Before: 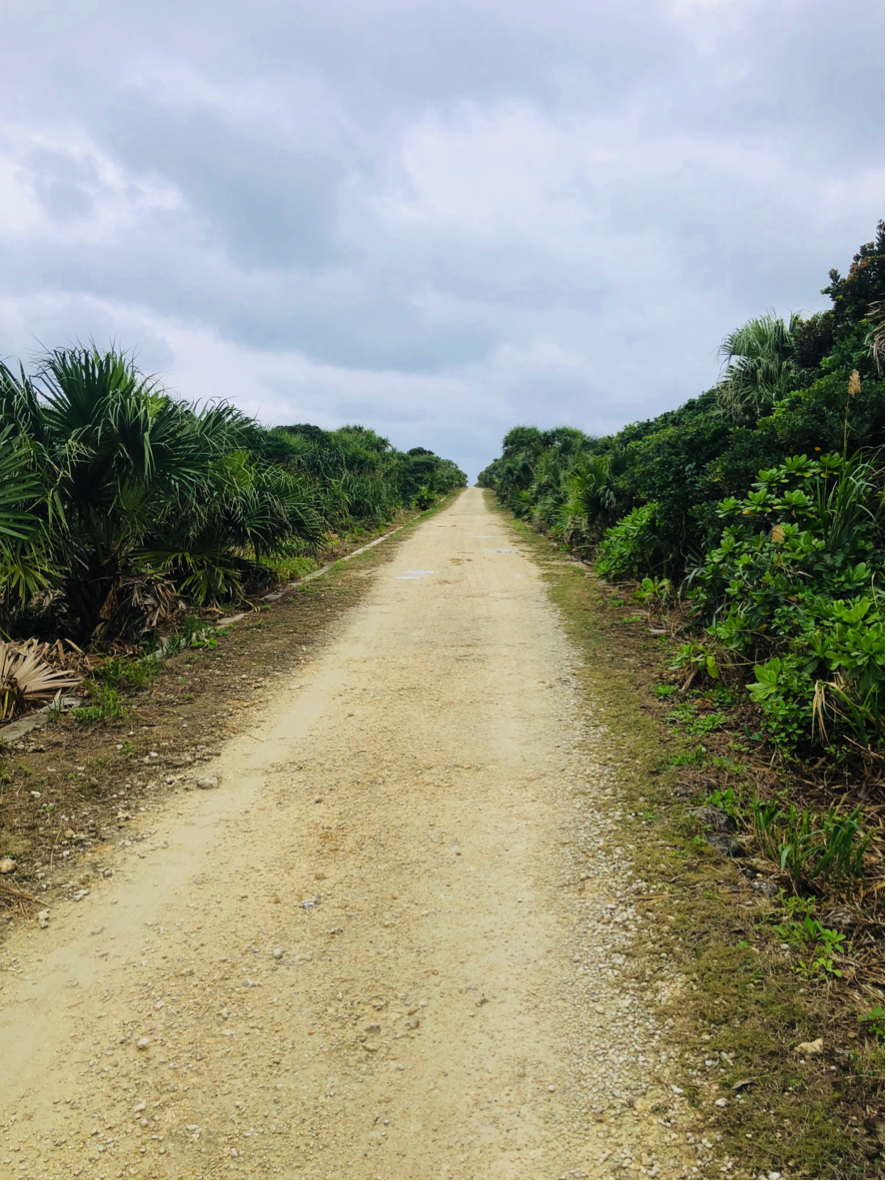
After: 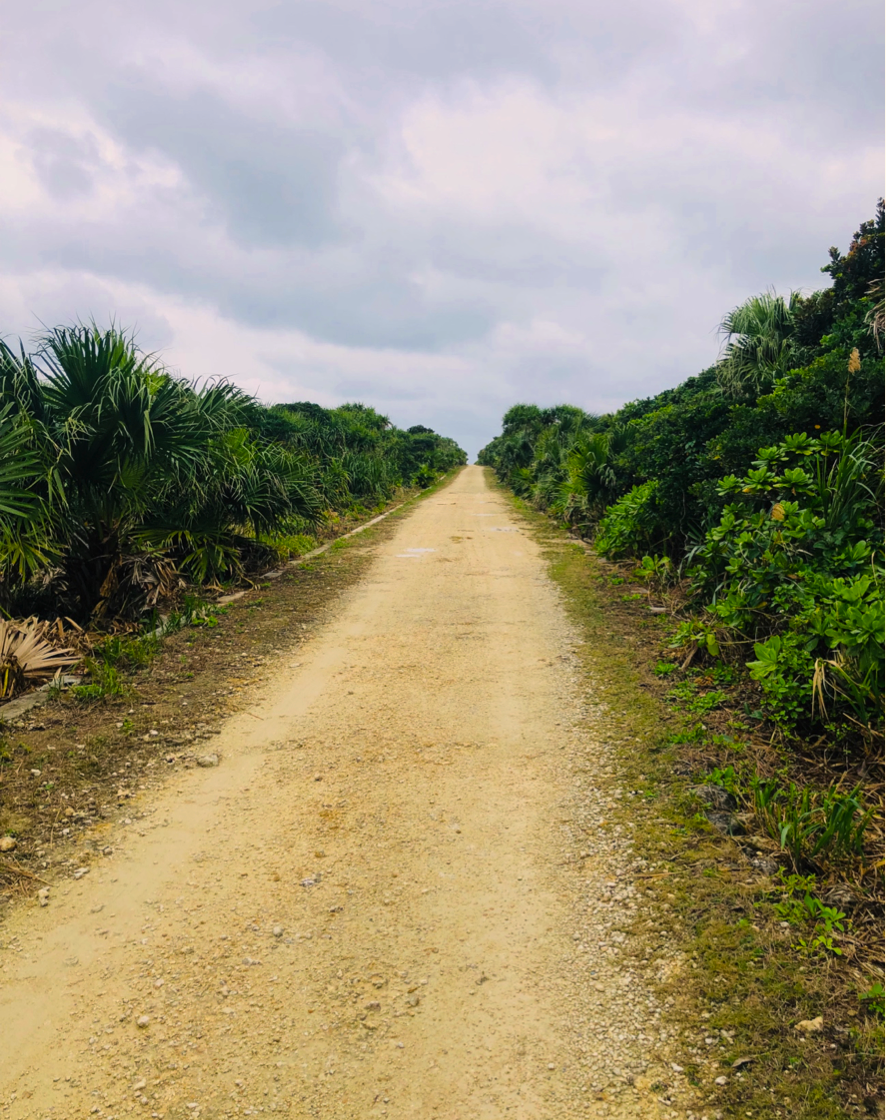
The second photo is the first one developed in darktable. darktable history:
color balance rgb: highlights gain › chroma 3.099%, highlights gain › hue 60.17°, perceptual saturation grading › global saturation 19.281%
crop and rotate: top 1.946%, bottom 3.14%
